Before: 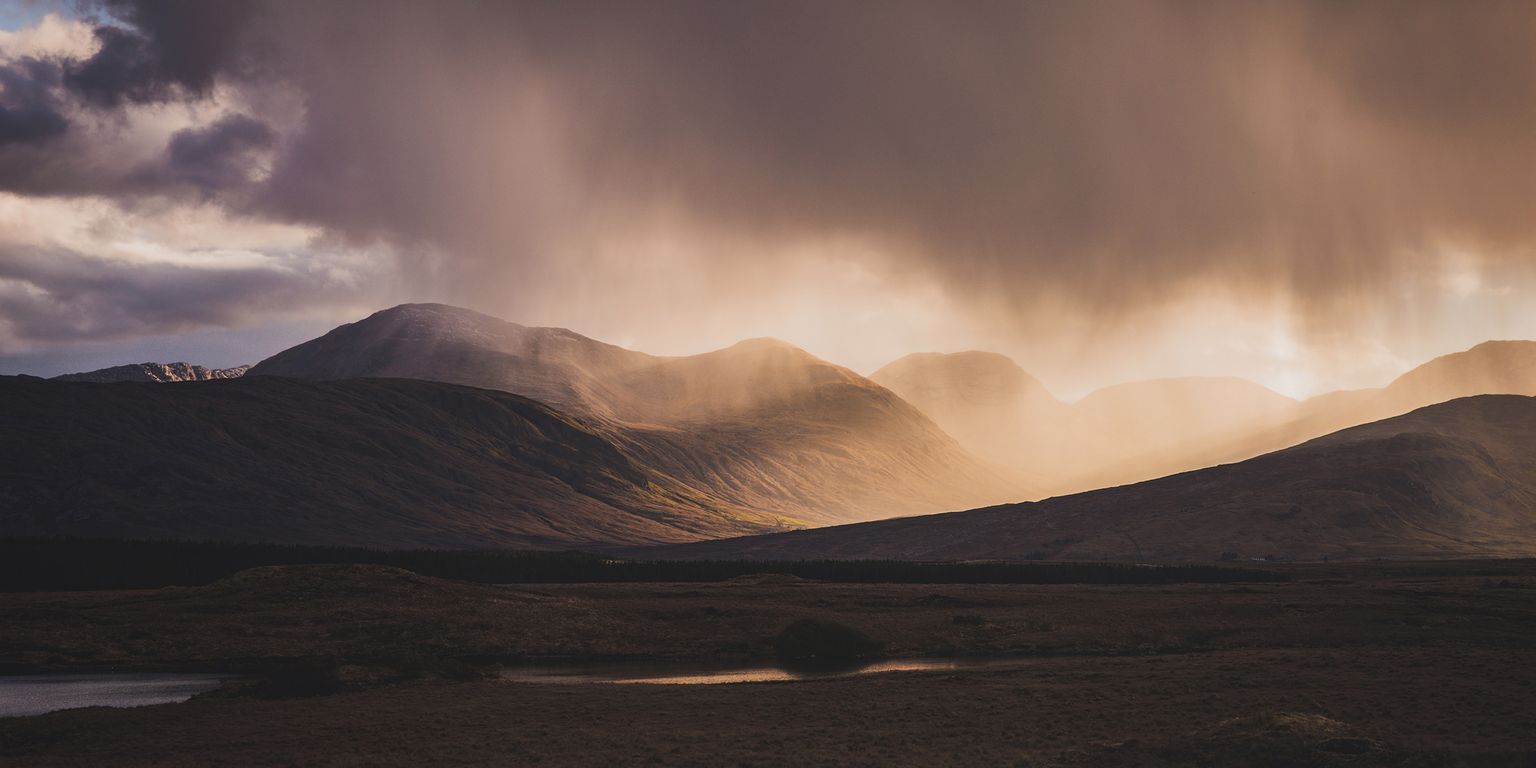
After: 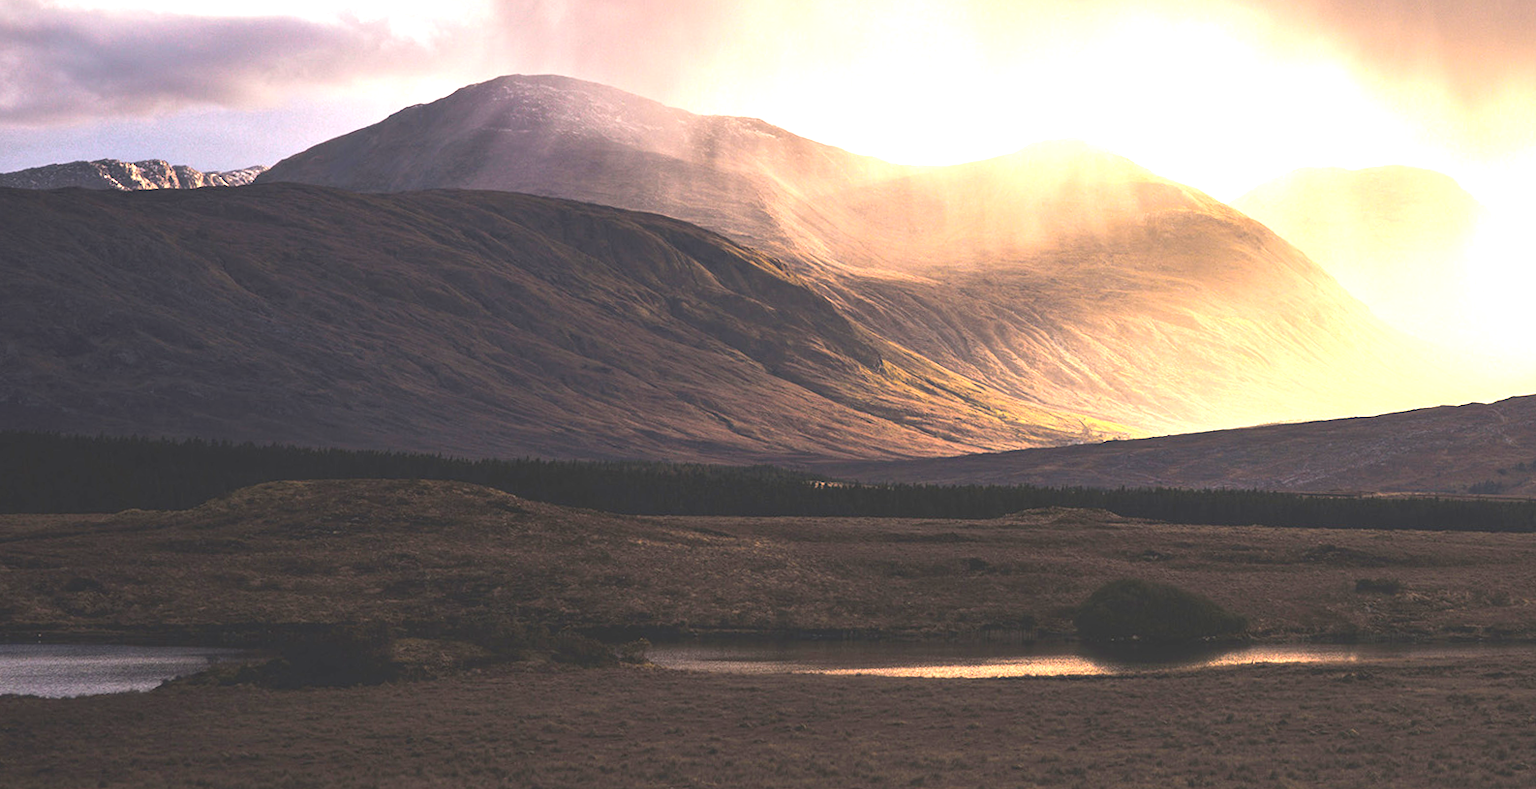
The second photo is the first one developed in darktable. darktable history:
crop and rotate: angle -1.1°, left 3.645%, top 31.763%, right 29.948%
exposure: black level correction 0, exposure 1.627 EV, compensate highlight preservation false
